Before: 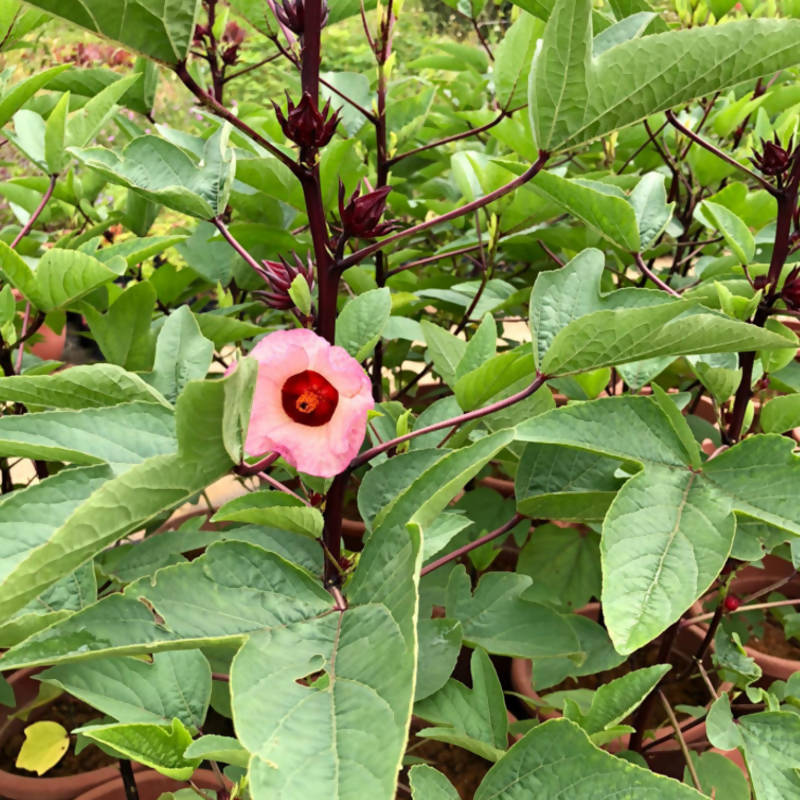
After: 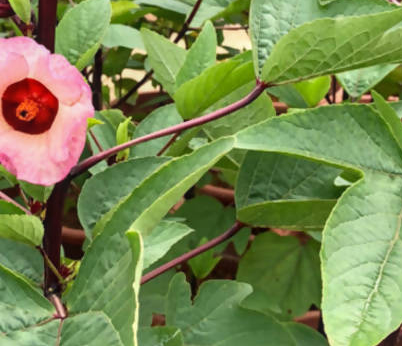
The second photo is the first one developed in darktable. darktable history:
crop: left 35.03%, top 36.625%, right 14.663%, bottom 20.057%
local contrast: detail 110%
